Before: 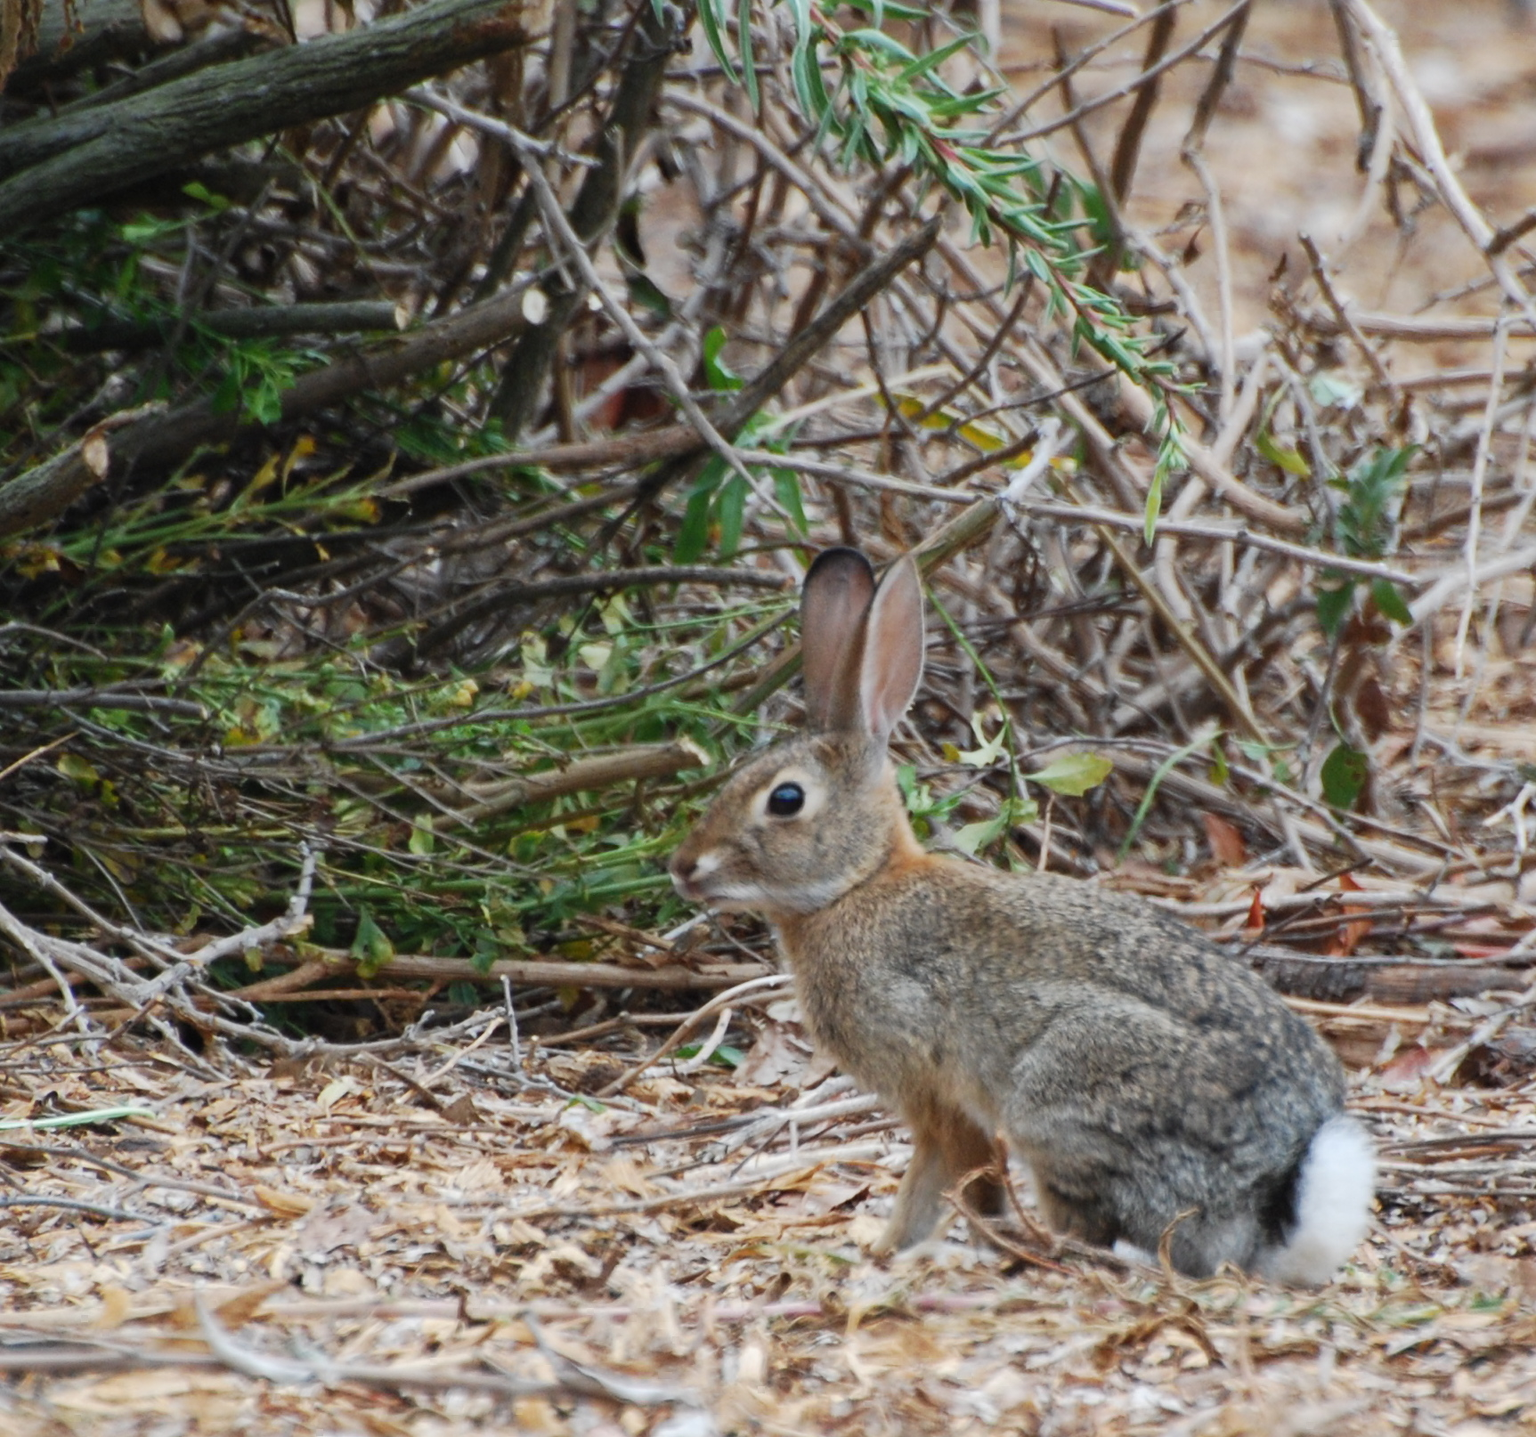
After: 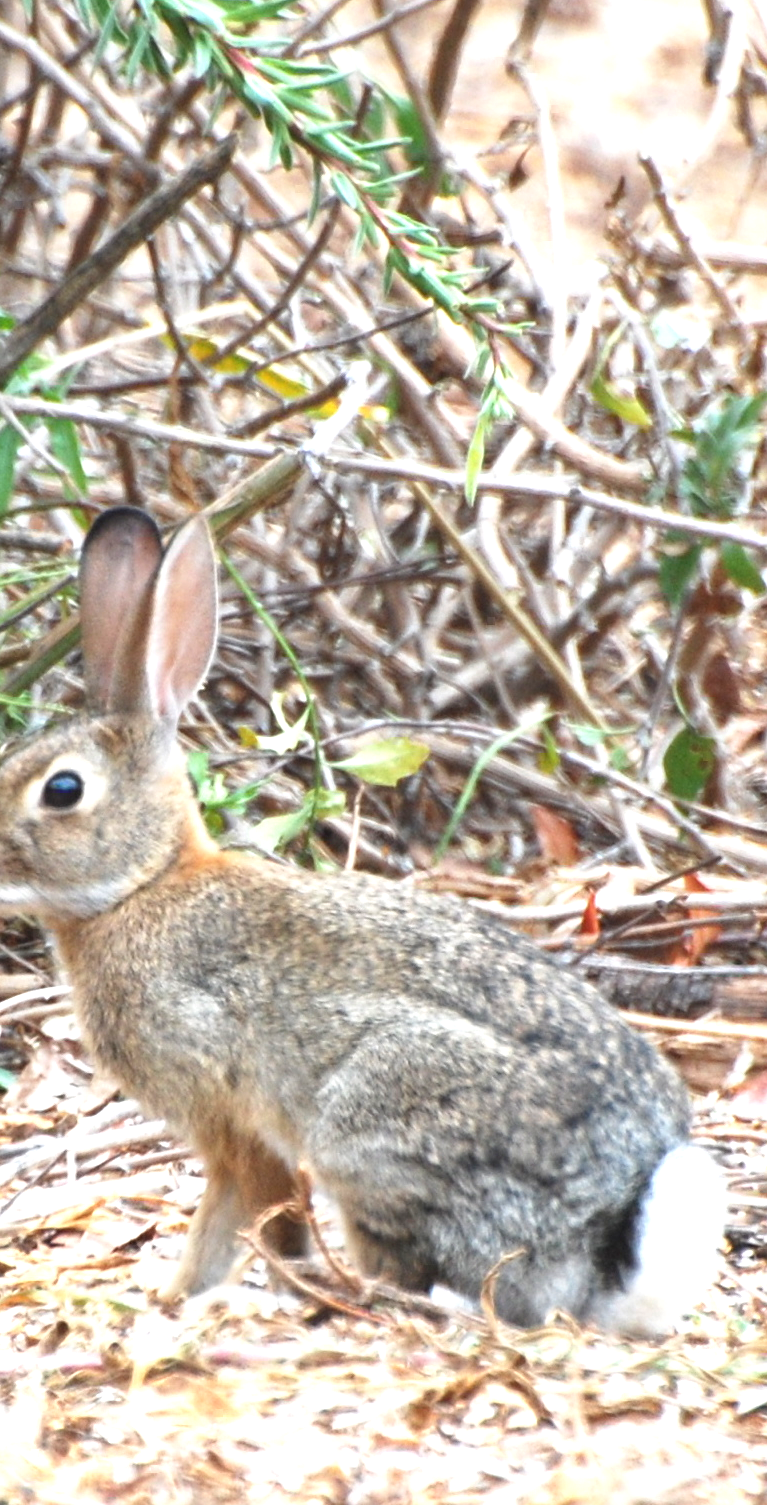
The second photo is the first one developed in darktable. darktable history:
exposure: black level correction 0, exposure 1.2 EV, compensate exposure bias true, compensate highlight preservation false
crop: left 47.543%, top 6.744%, right 7.969%
tone equalizer: smoothing diameter 2.21%, edges refinement/feathering 16.02, mask exposure compensation -1.57 EV, filter diffusion 5
